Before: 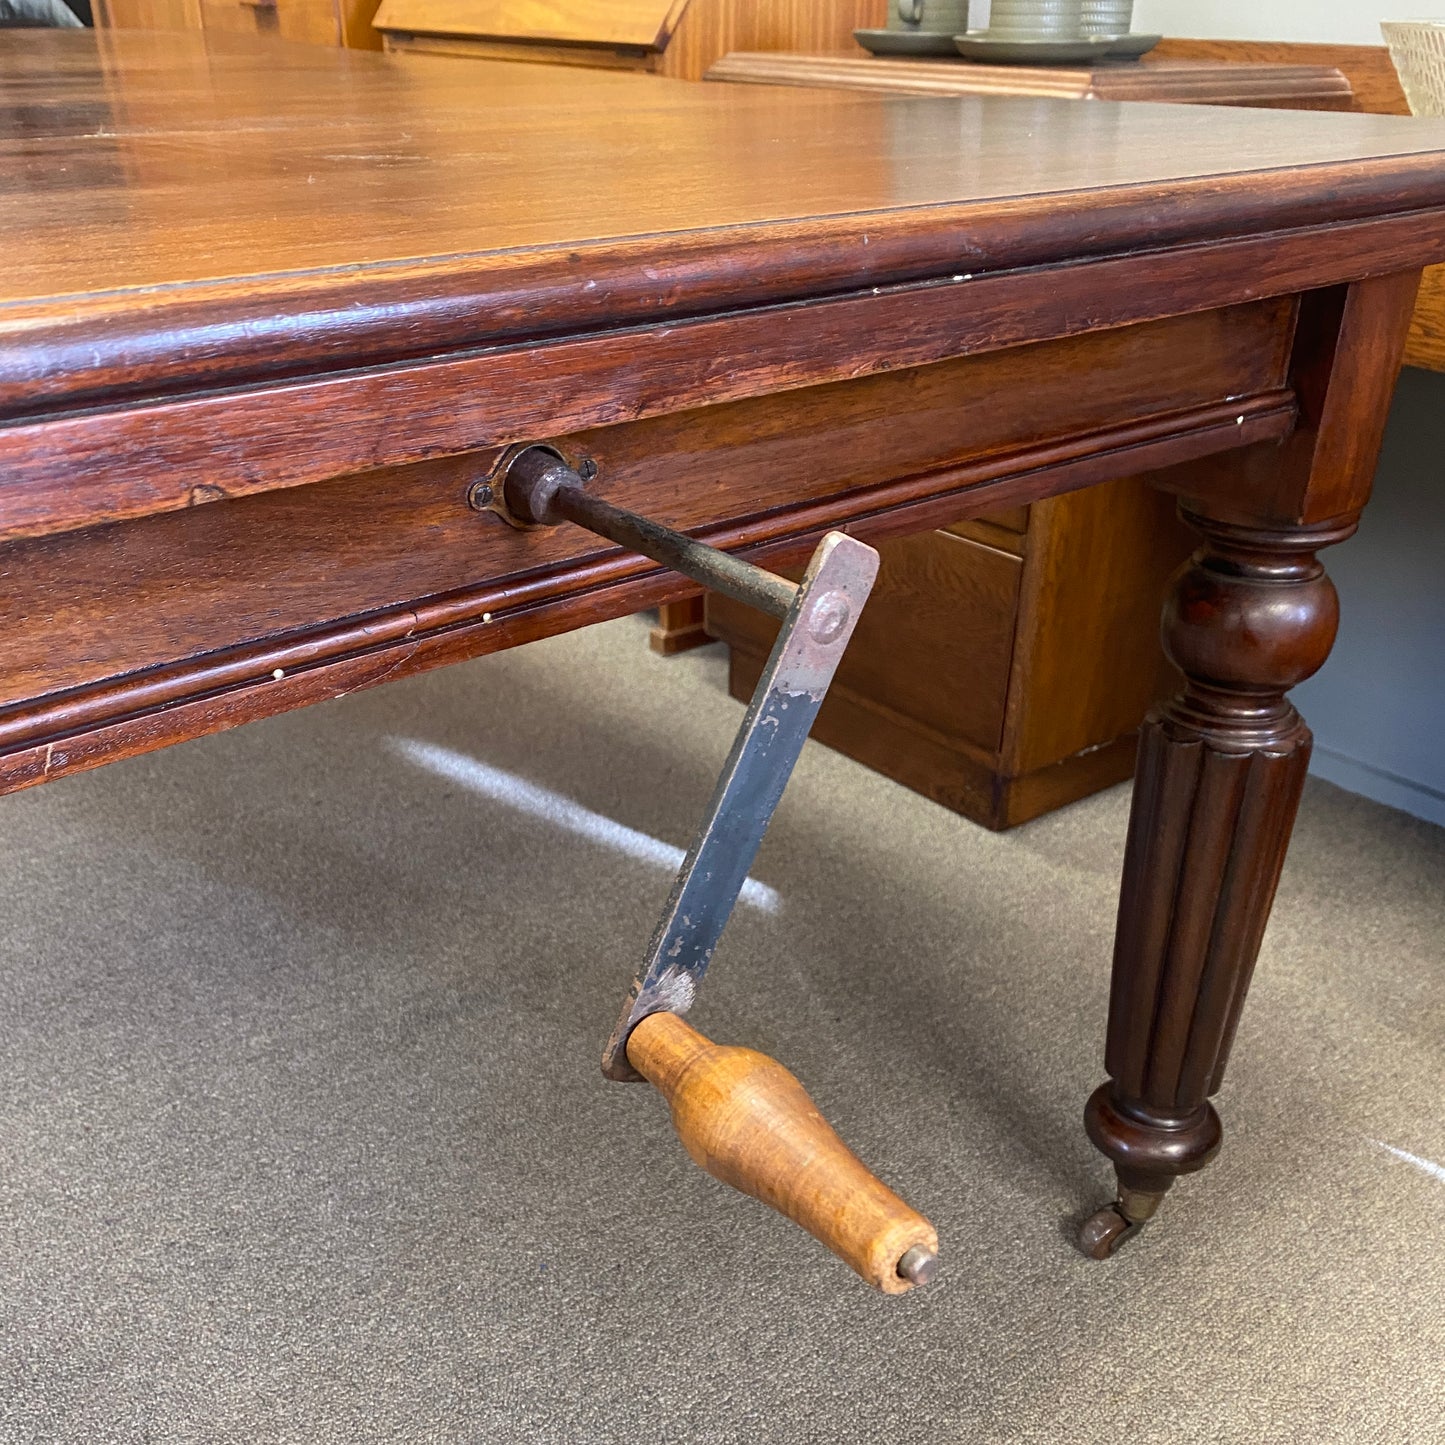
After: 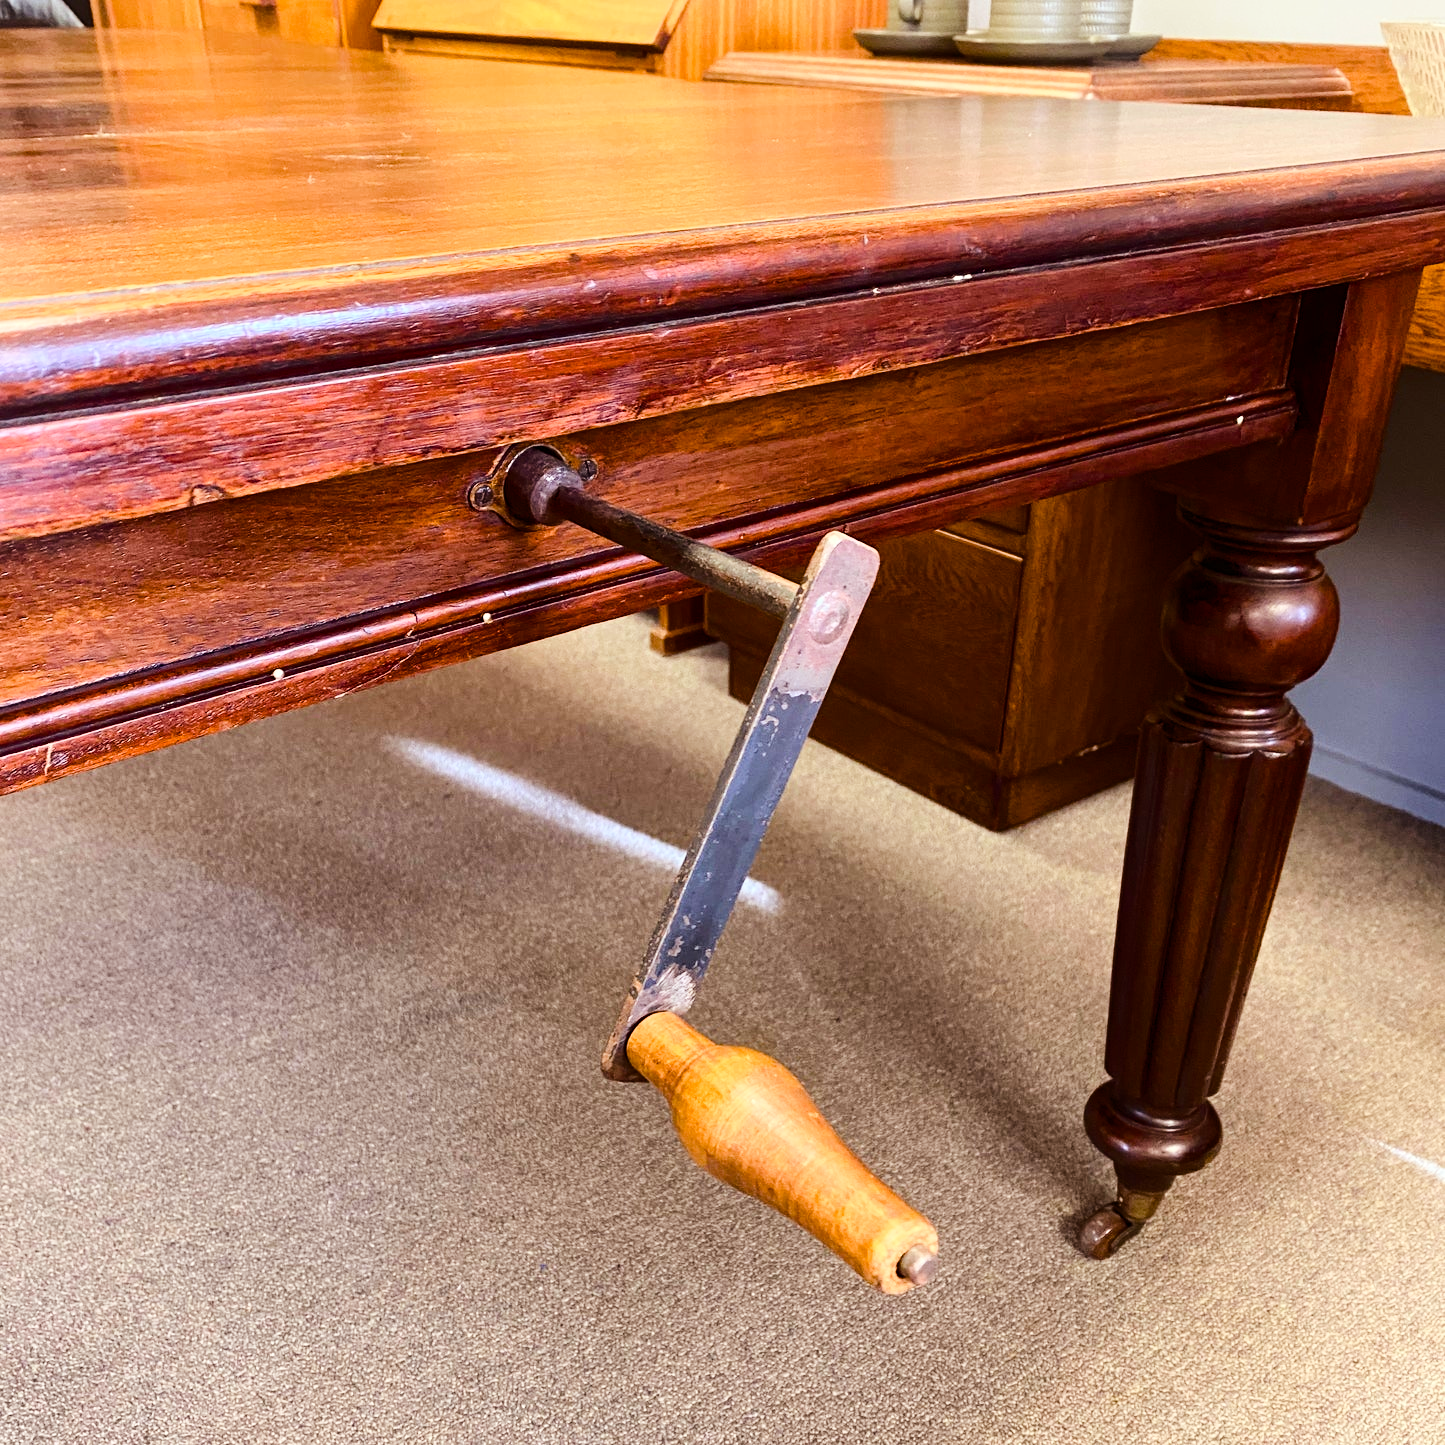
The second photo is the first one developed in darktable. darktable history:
color balance rgb: power › chroma 1.533%, power › hue 28.39°, linear chroma grading › global chroma 3.345%, perceptual saturation grading › global saturation 39.228%, perceptual saturation grading › highlights -50.255%, perceptual saturation grading › shadows 30.273%
base curve: curves: ch0 [(0, 0) (0.036, 0.025) (0.121, 0.166) (0.206, 0.329) (0.605, 0.79) (1, 1)]
